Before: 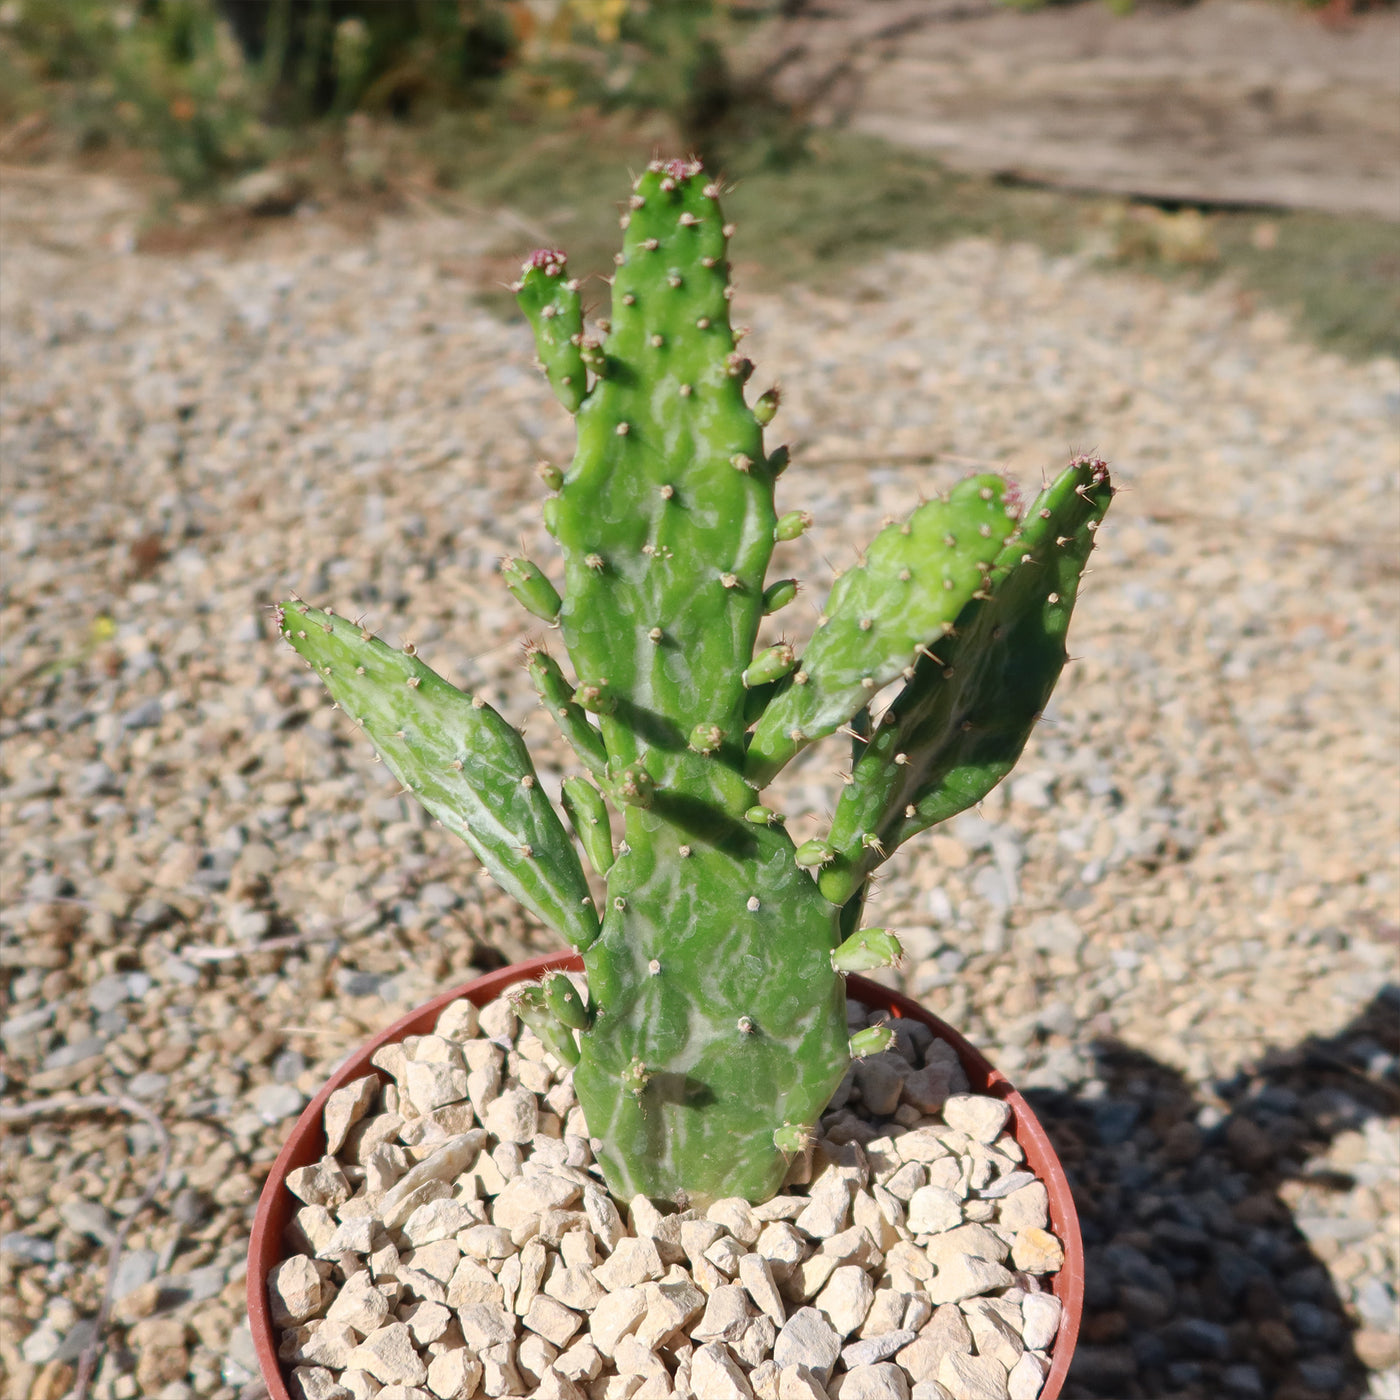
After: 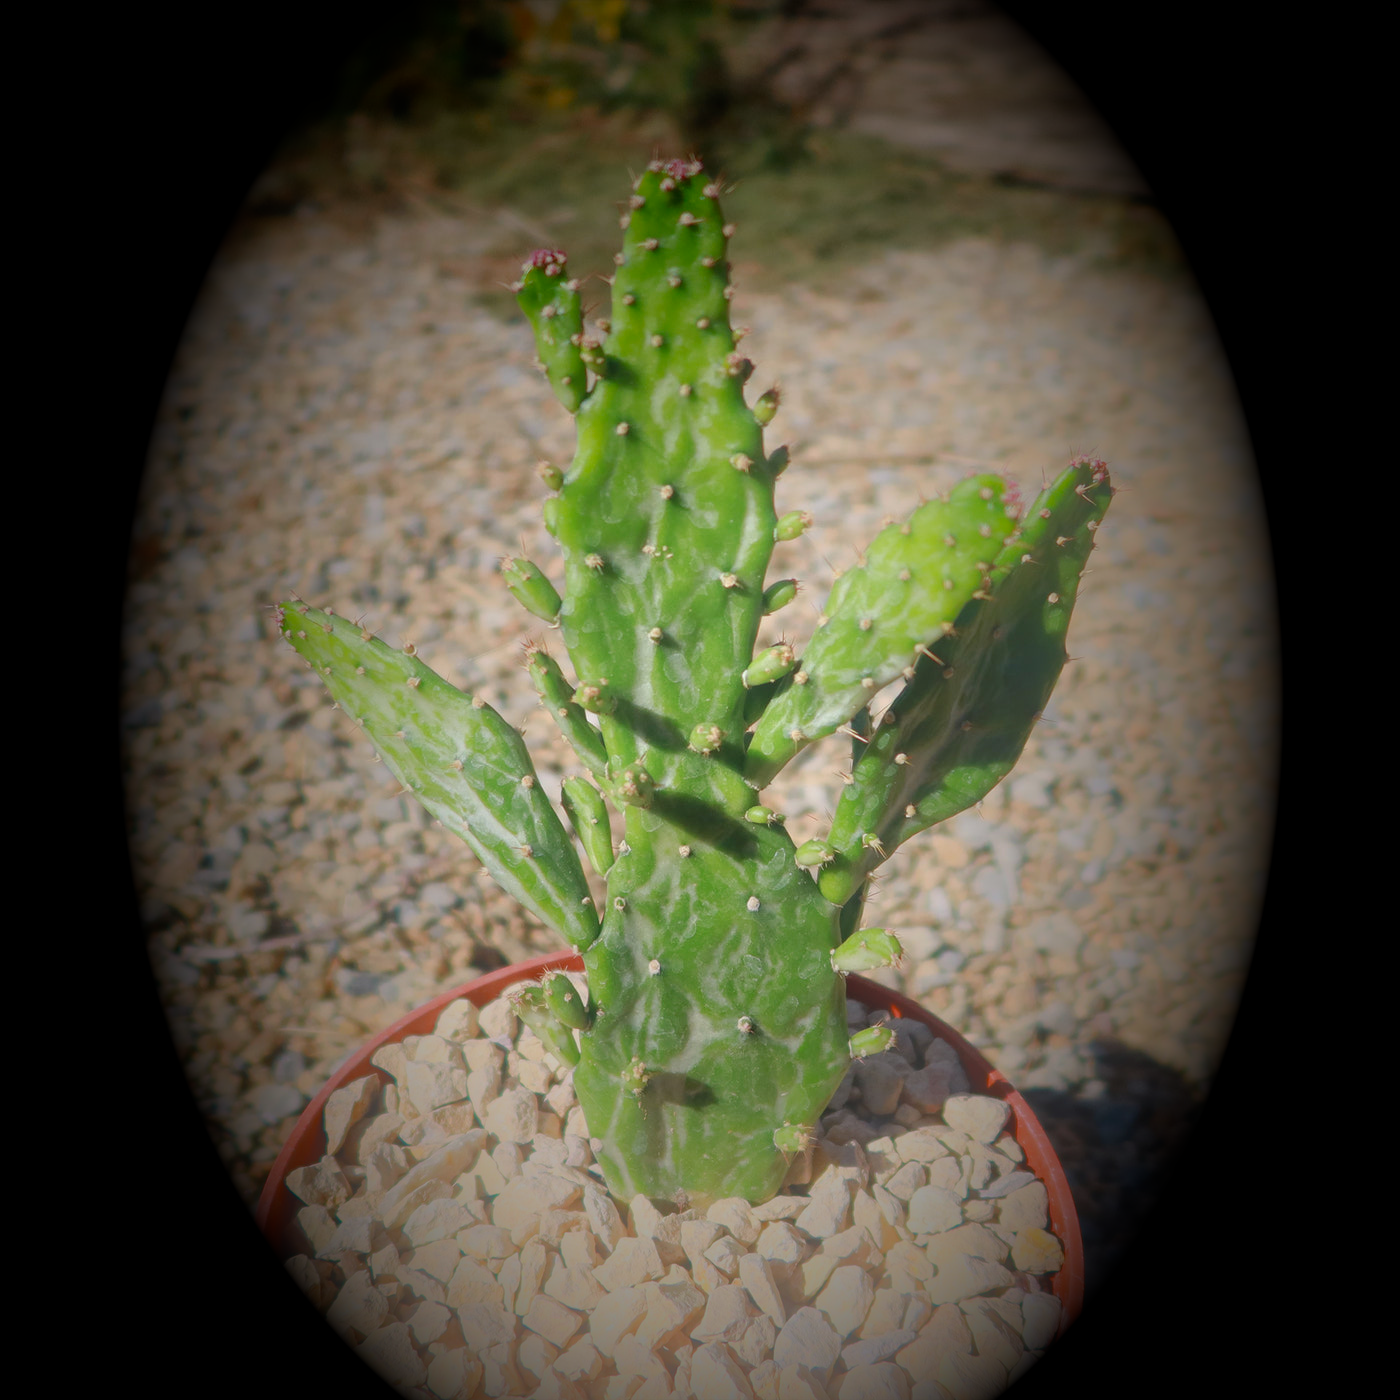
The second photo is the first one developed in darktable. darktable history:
vignetting: fall-off start 15.9%, fall-off radius 100%, brightness -1, saturation 0.5, width/height ratio 0.719
bloom: on, module defaults
